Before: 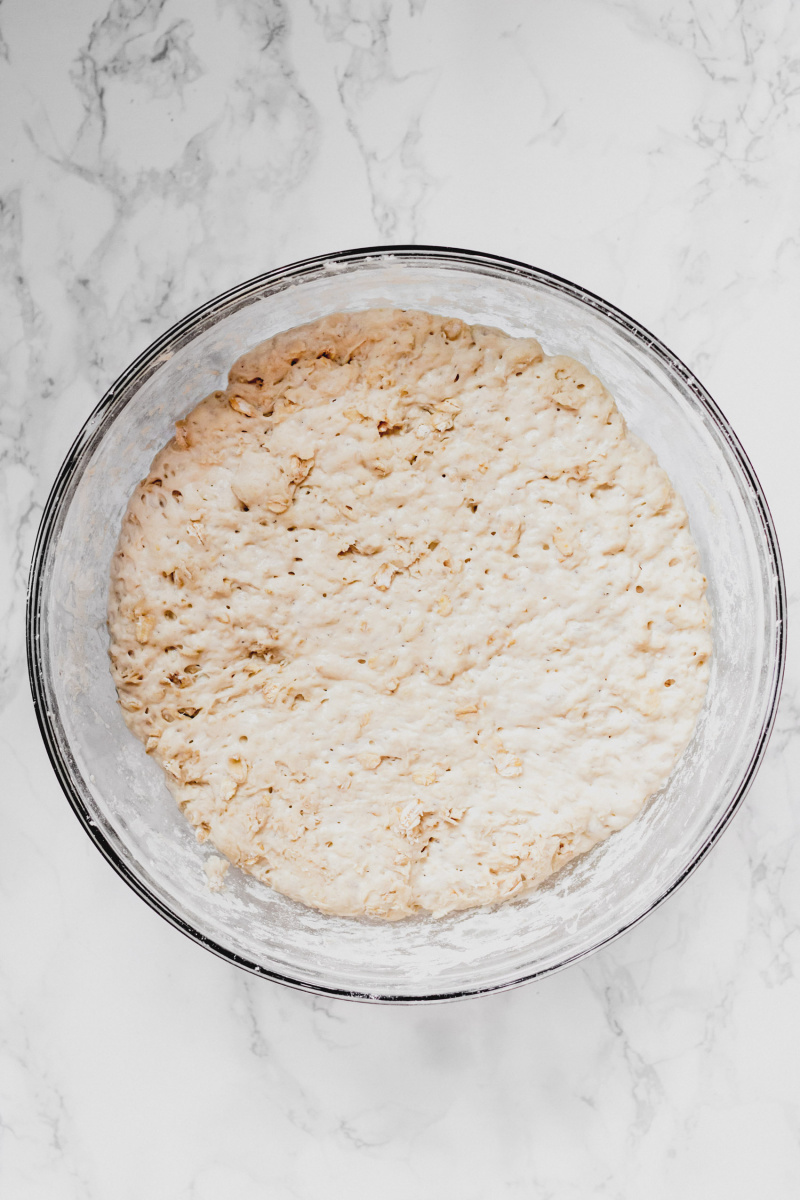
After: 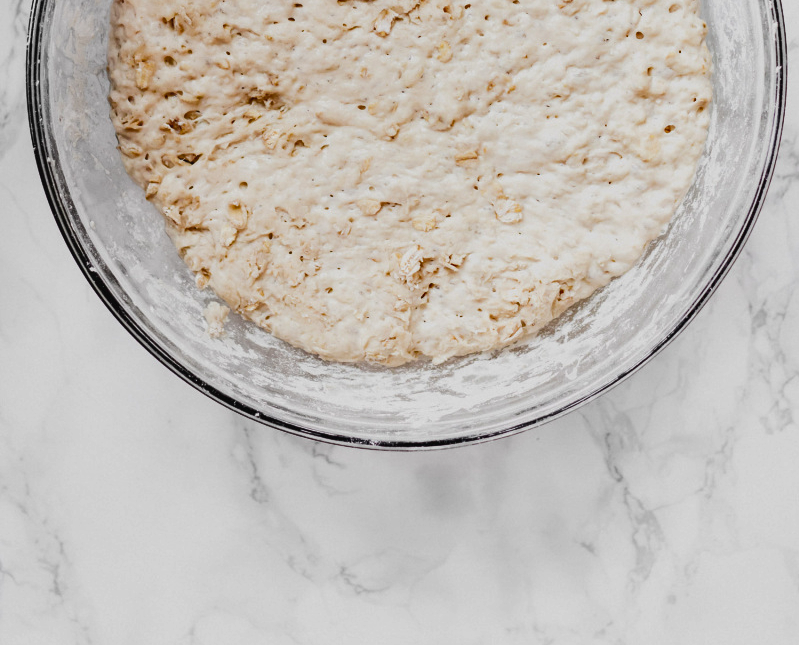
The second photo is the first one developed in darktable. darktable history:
crop and rotate: top 46.237%
shadows and highlights: white point adjustment 0.05, highlights color adjustment 55.9%, soften with gaussian
